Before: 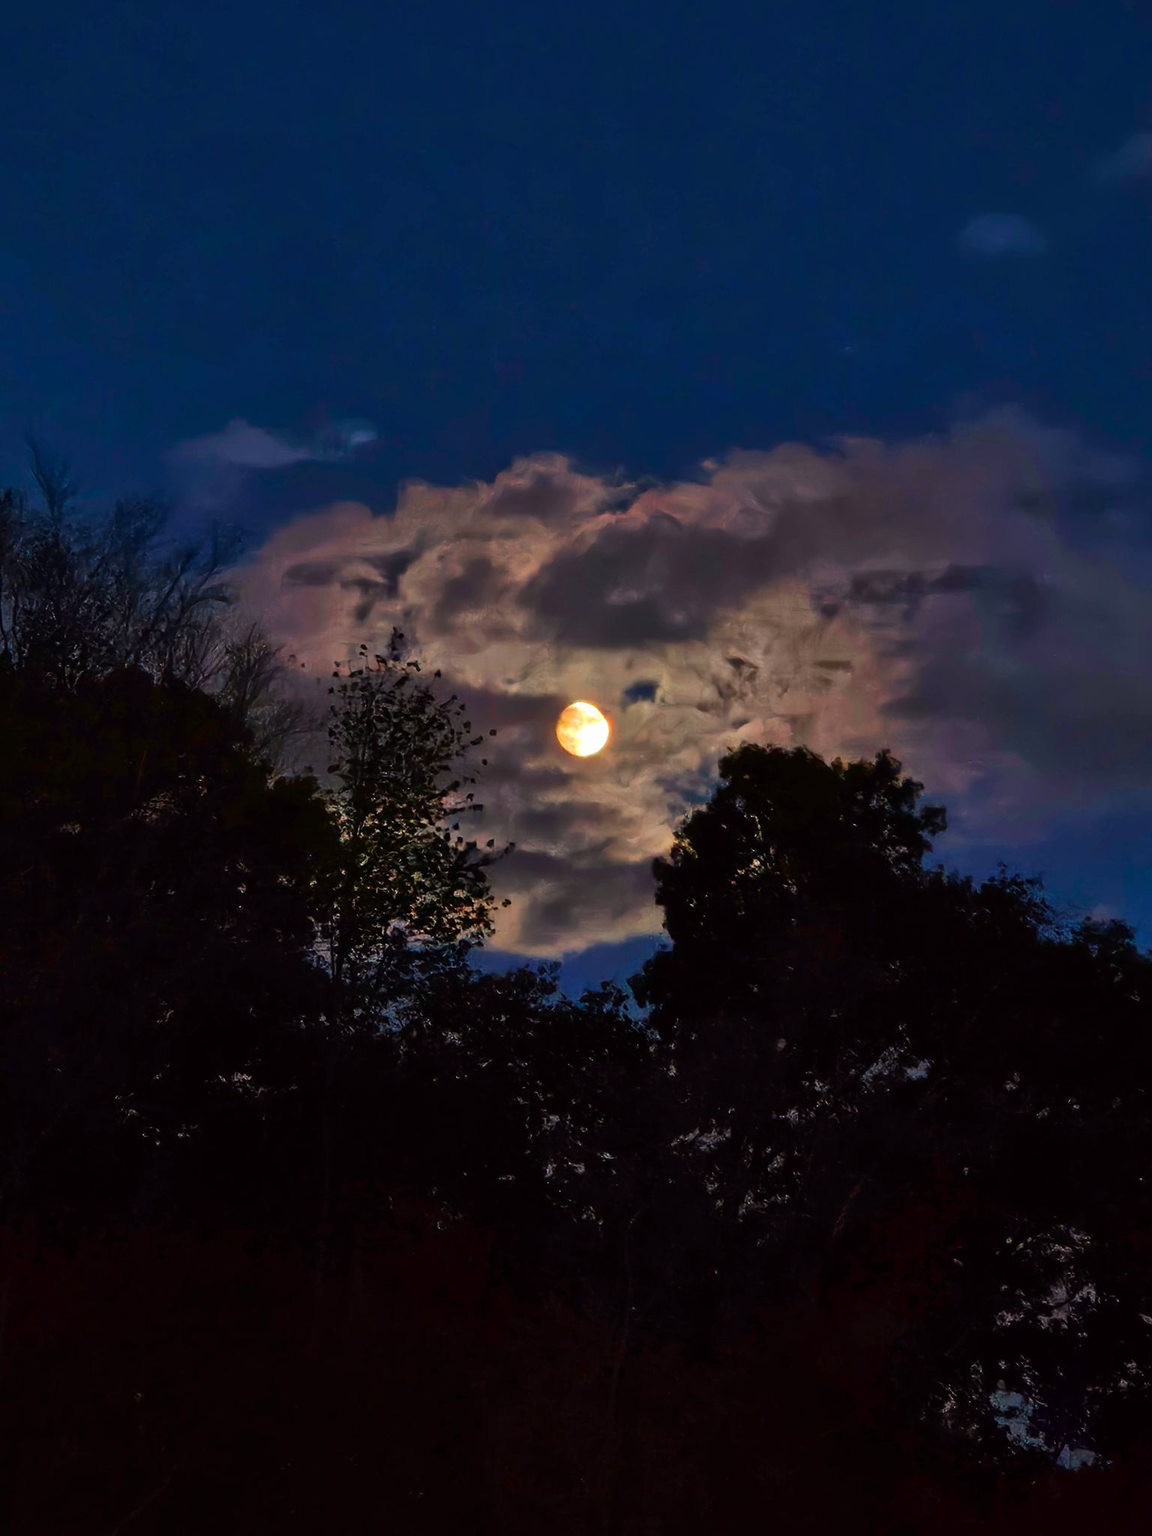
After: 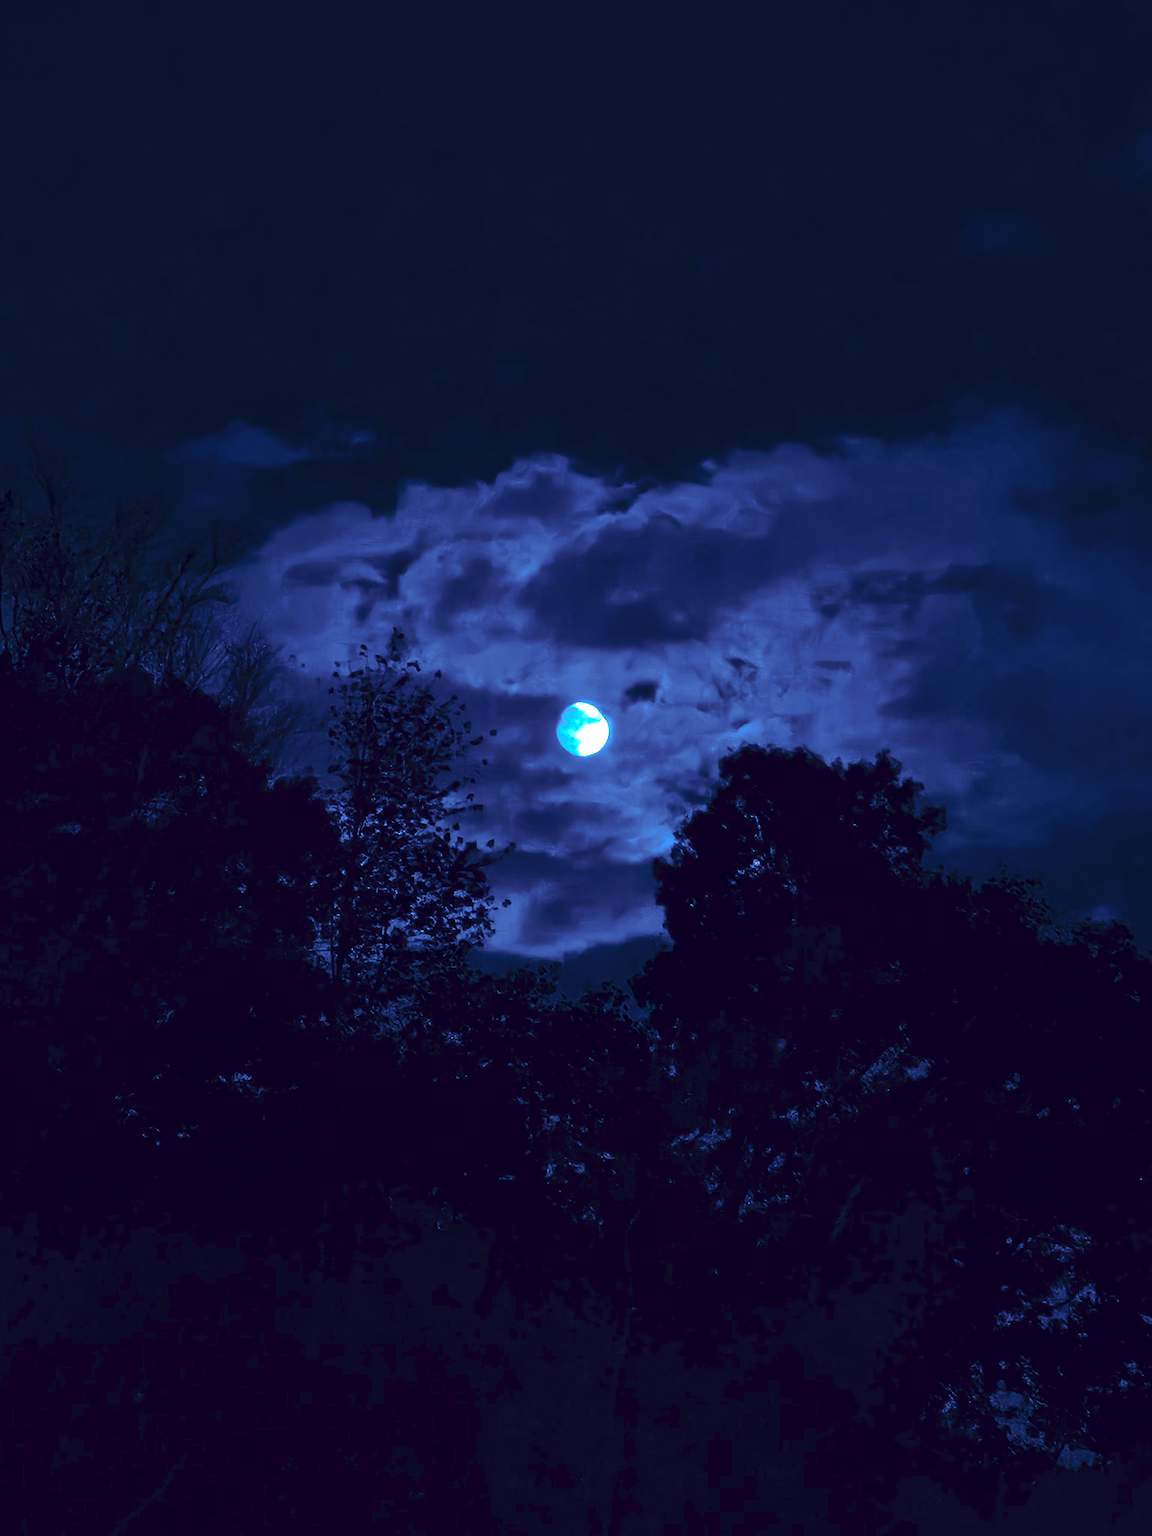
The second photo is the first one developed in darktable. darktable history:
tone curve: curves: ch0 [(0, 0) (0.003, 0.029) (0.011, 0.034) (0.025, 0.044) (0.044, 0.057) (0.069, 0.07) (0.1, 0.084) (0.136, 0.104) (0.177, 0.127) (0.224, 0.156) (0.277, 0.192) (0.335, 0.236) (0.399, 0.284) (0.468, 0.339) (0.543, 0.393) (0.623, 0.454) (0.709, 0.541) (0.801, 0.65) (0.898, 0.766) (1, 1)], preserve colors none
color look up table: target L [90.97, 41.11, 75.78, 58.55, 51.11, 15.01, 69.8, 31.26, 39.43, 8.031, 55.44, 46.77, 36.58, 2.794, 111.11, 92.82, 83.87, 92.3, 78.2, 84.75, 81.62, 69.69, 51.77, 66.27, 62.43, 36.05, 30.85, 10.33, 88.32, 76.71, 91.64, 55.5, 74.21, 88.61, 44.3, 56.41, 46.87, 54.5, 37.71, 57.42, 8.011, 39.17, 35.34, 4.129, 3.173, 74.61, 42.77, 32.02, 1.462], target a [-14.73, 15.83, -1.539, 10.29, 13.33, 15.76, 3.383, 16.67, 16.4, 17.32, 11.45, 14.82, 17.3, 7.975, 0.001, -16.19, -5.185, -16.11, -2.937, -5.835, -4.184, 2.902, 13.57, 5.759, 7.695, 17.12, 17.2, 16.78, -11.36, -2.256, -15.51, 11.69, 0.222, -12.02, 15.32, 9.76, 15.15, 11.41, 16.48, 11.94, 17.23, 15.76, 17.88, 11.02, 7.346, -0.812, 15.7, 18.35, 4.845], target b [-26.01, -55.17, -36.85, -44.54, -50.52, -43.41, -40.46, -56.03, -56.63, -41.28, -47.33, -53.09, -56.63, -32.03, -0.007, -24.03, -32.45, -24.4, -35.49, -32.37, -35.04, -40.64, -50.71, -41.9, -42.49, -56.53, -56.03, -42.34, -28.88, -36.64, -25.43, -47.57, -38.66, -28.44, -54.08, -46.47, -52.92, -48.25, -56.44, -46.42, -40.59, -55.71, -56.67, -36.77, -32.7, -36.9, -54.57, -57.45, -26.93], num patches 49
